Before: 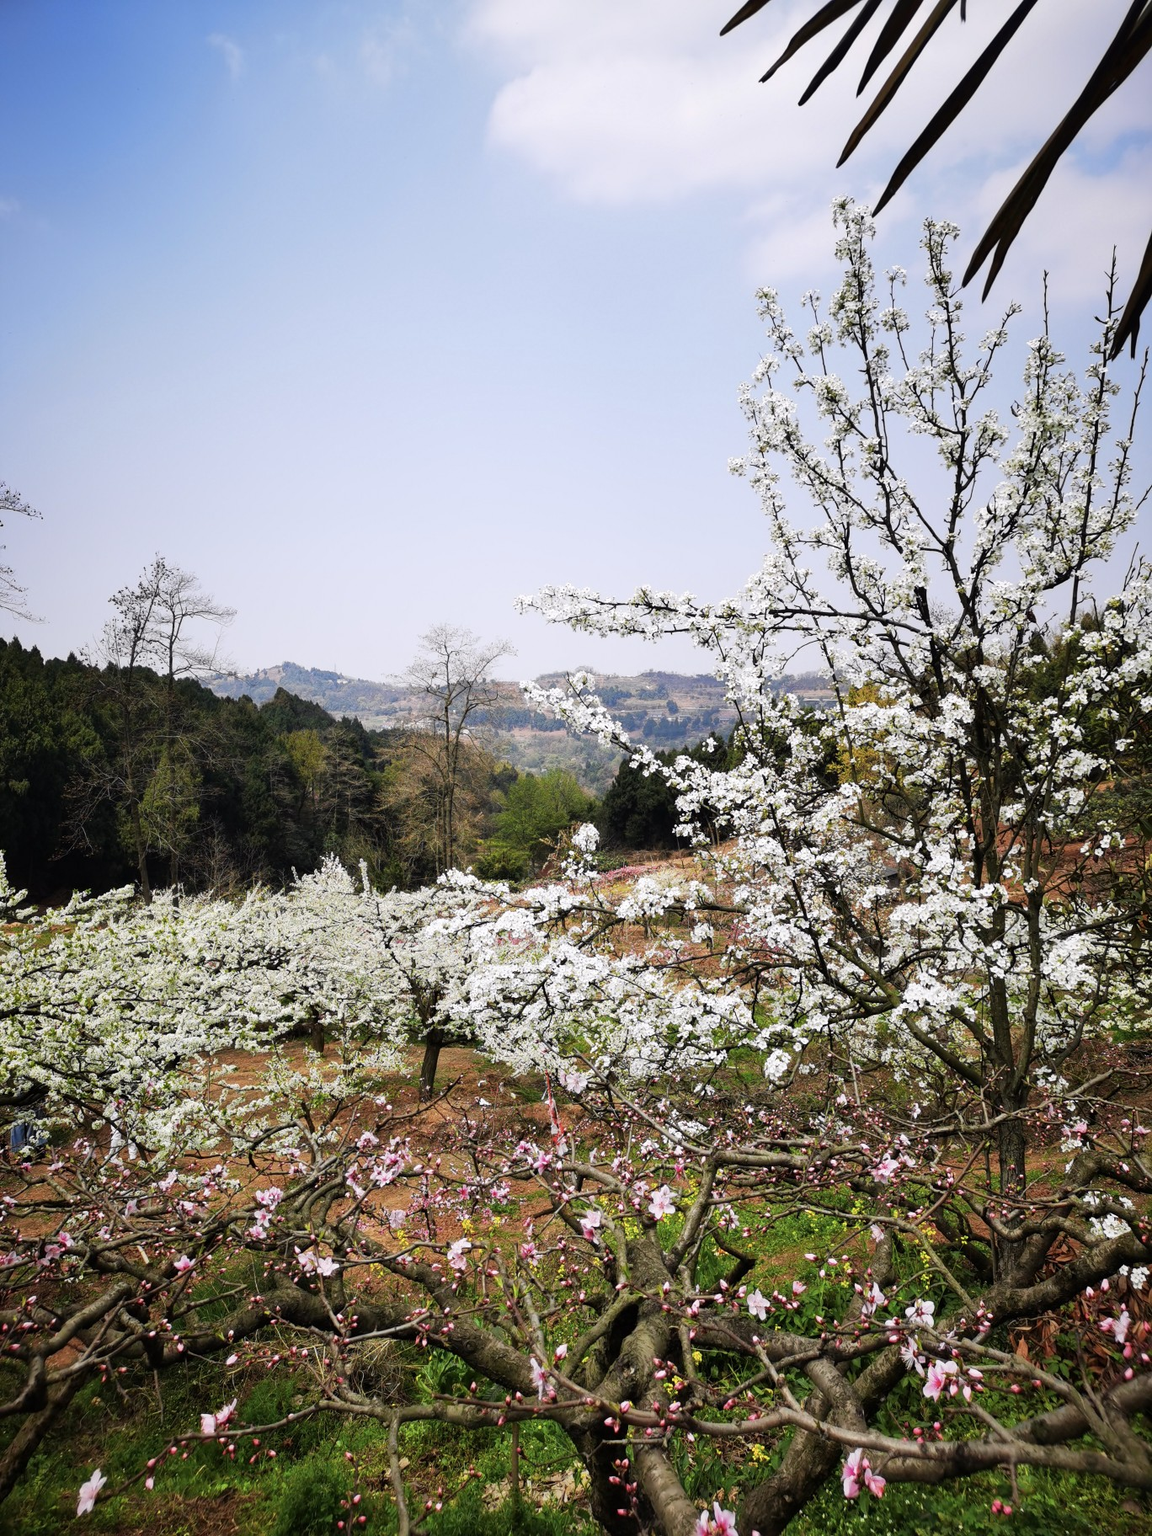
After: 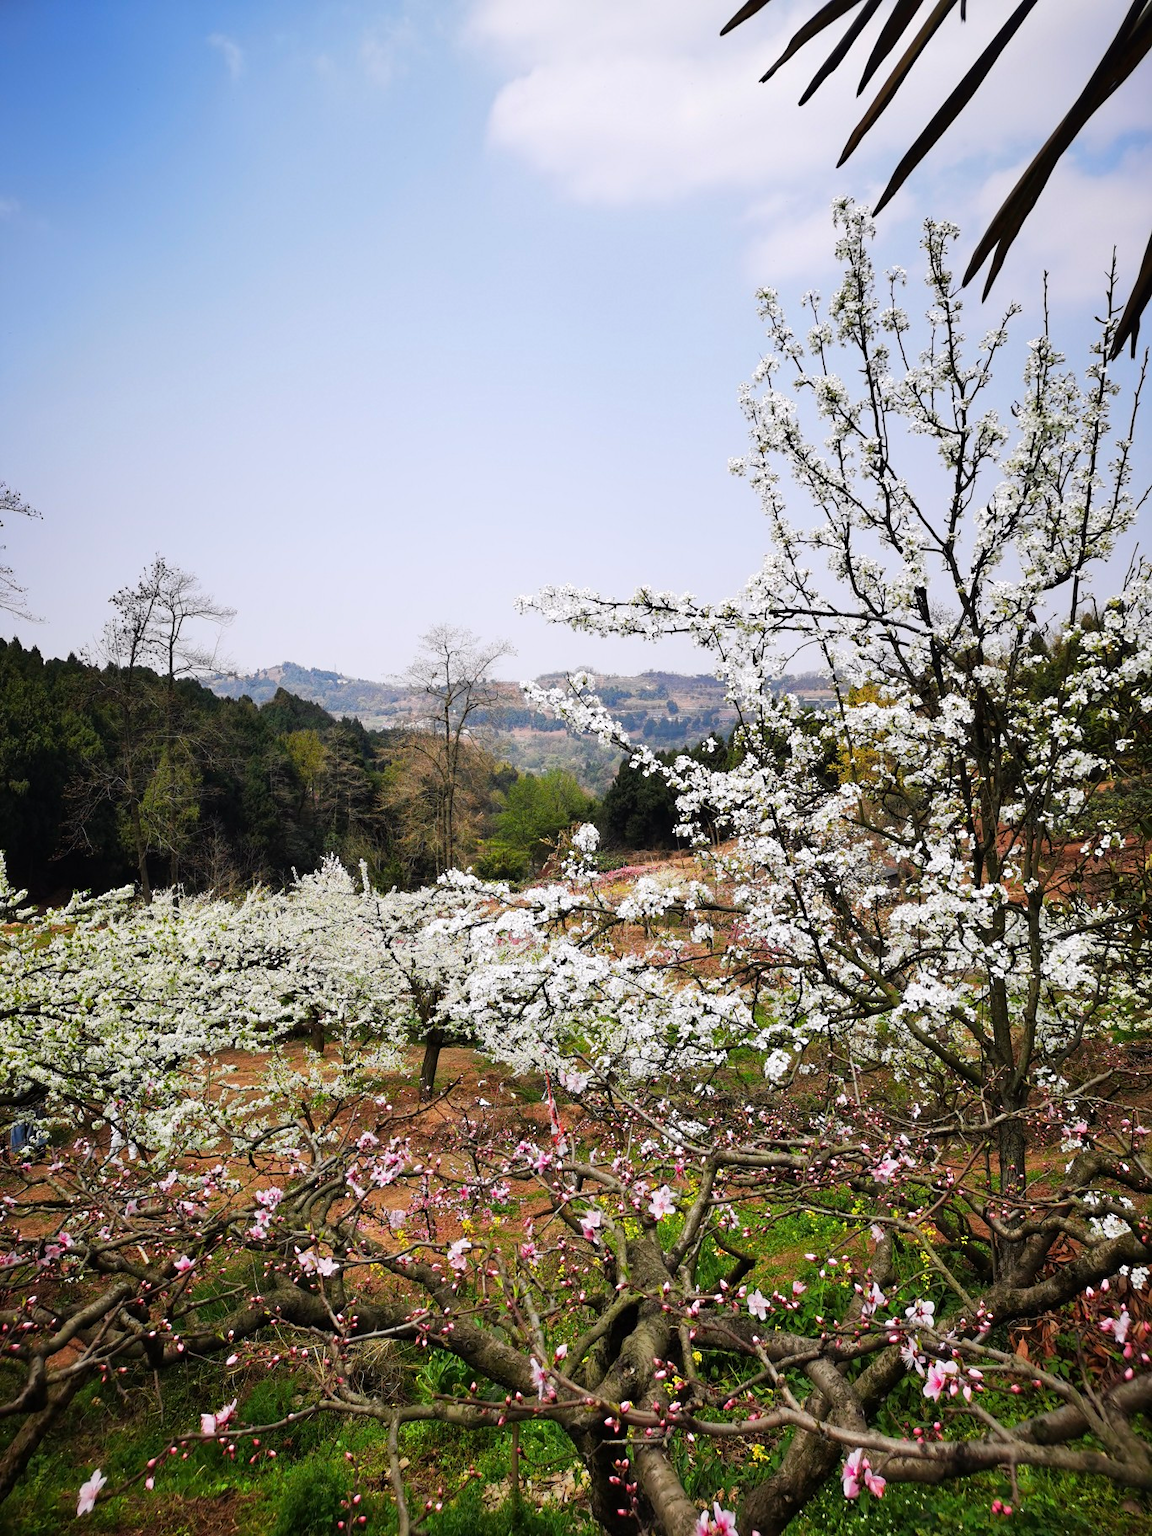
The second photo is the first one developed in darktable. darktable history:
sharpen: radius 5.326, amount 0.313, threshold 26.618
